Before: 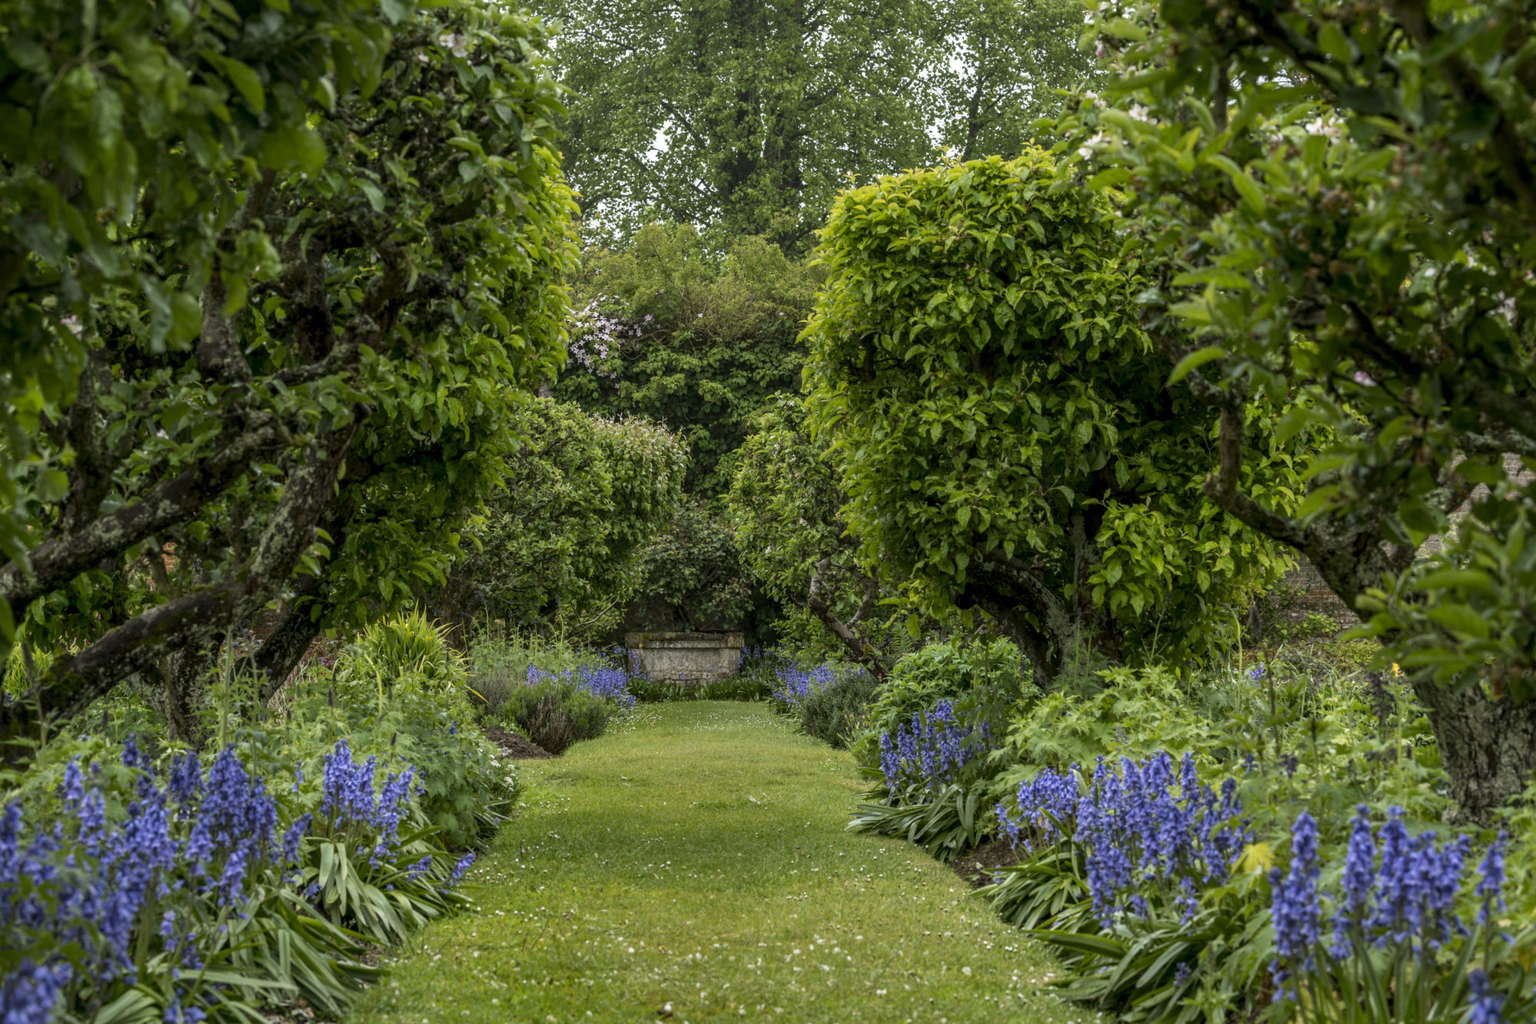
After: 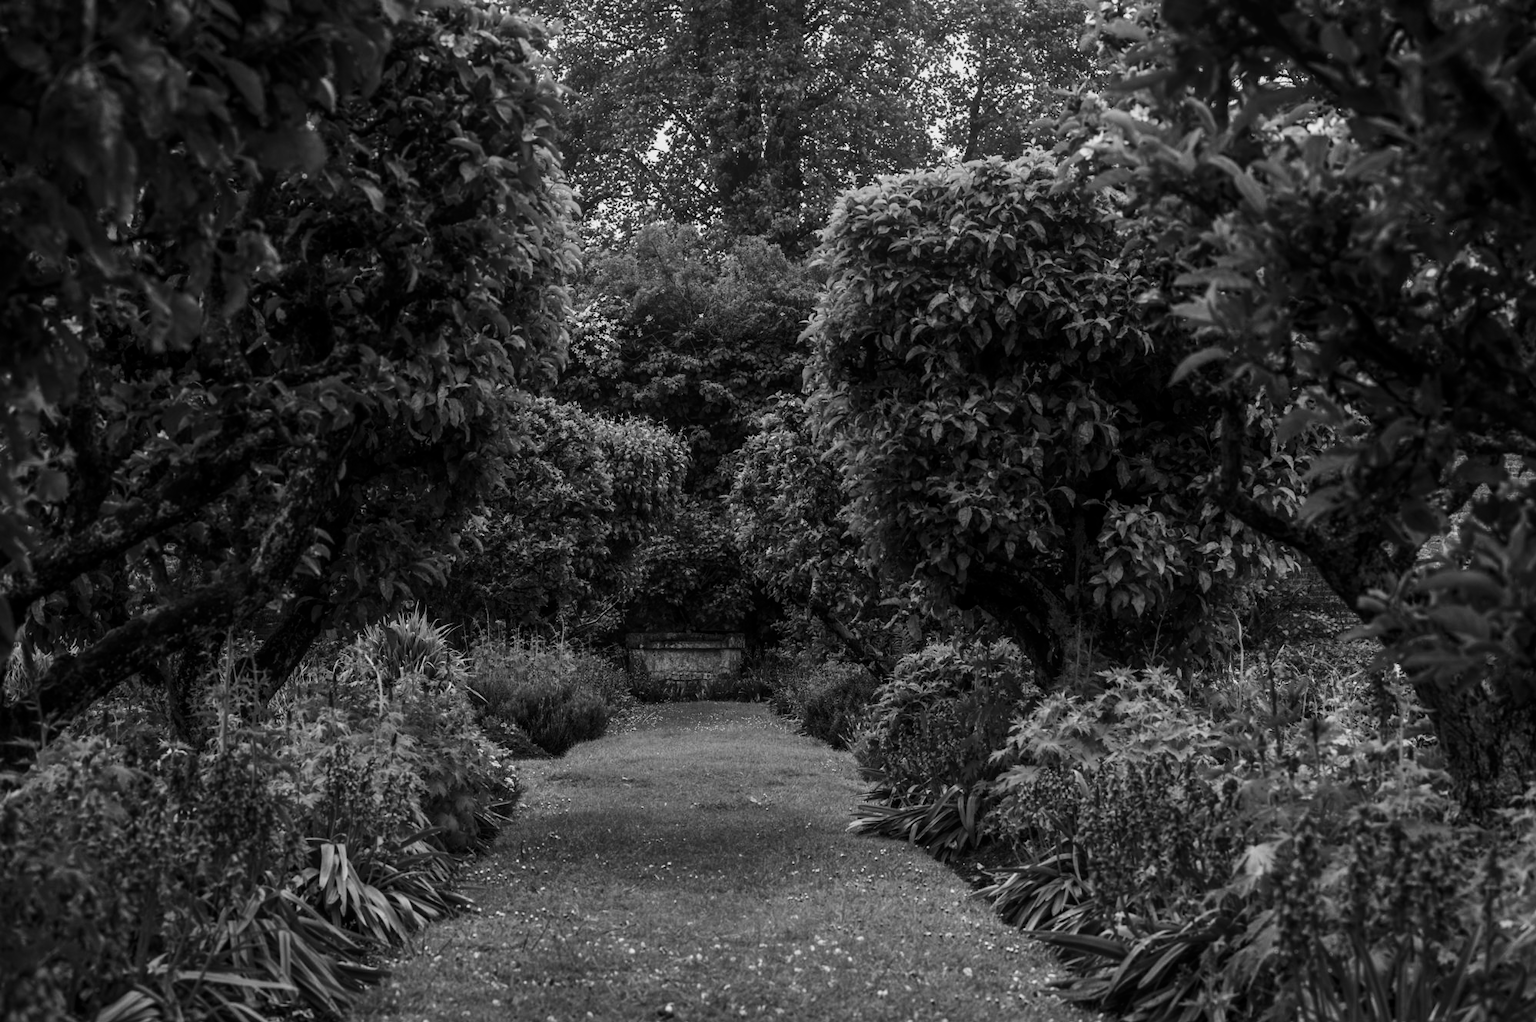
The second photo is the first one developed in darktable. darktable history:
crop: top 0.05%, bottom 0.098%
bloom: on, module defaults
contrast brightness saturation: contrast 0.19, brightness -0.24, saturation 0.11
monochrome: a 26.22, b 42.67, size 0.8
